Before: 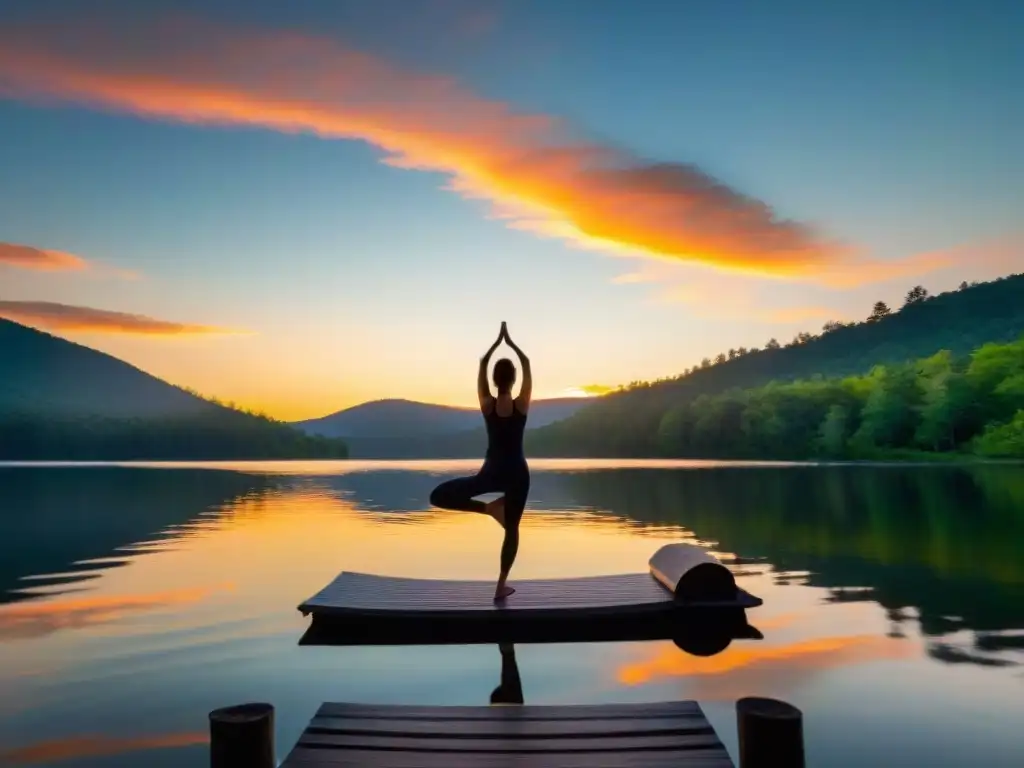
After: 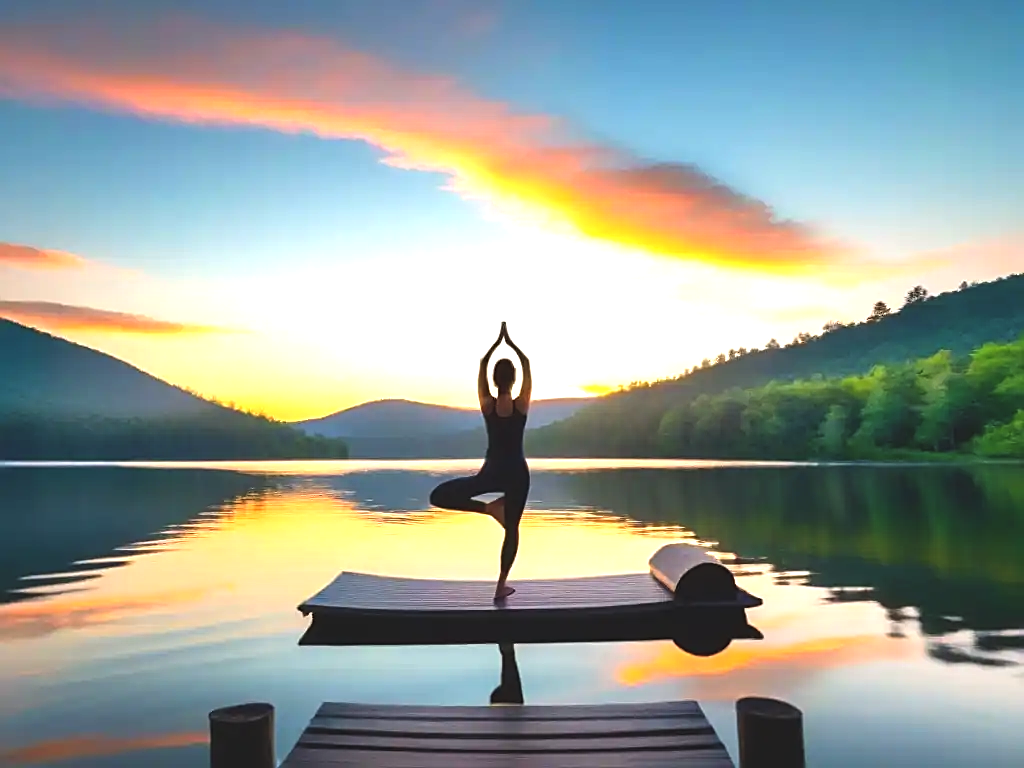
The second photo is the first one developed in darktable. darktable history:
exposure: black level correction -0.006, exposure 1 EV, compensate highlight preservation false
sharpen: on, module defaults
